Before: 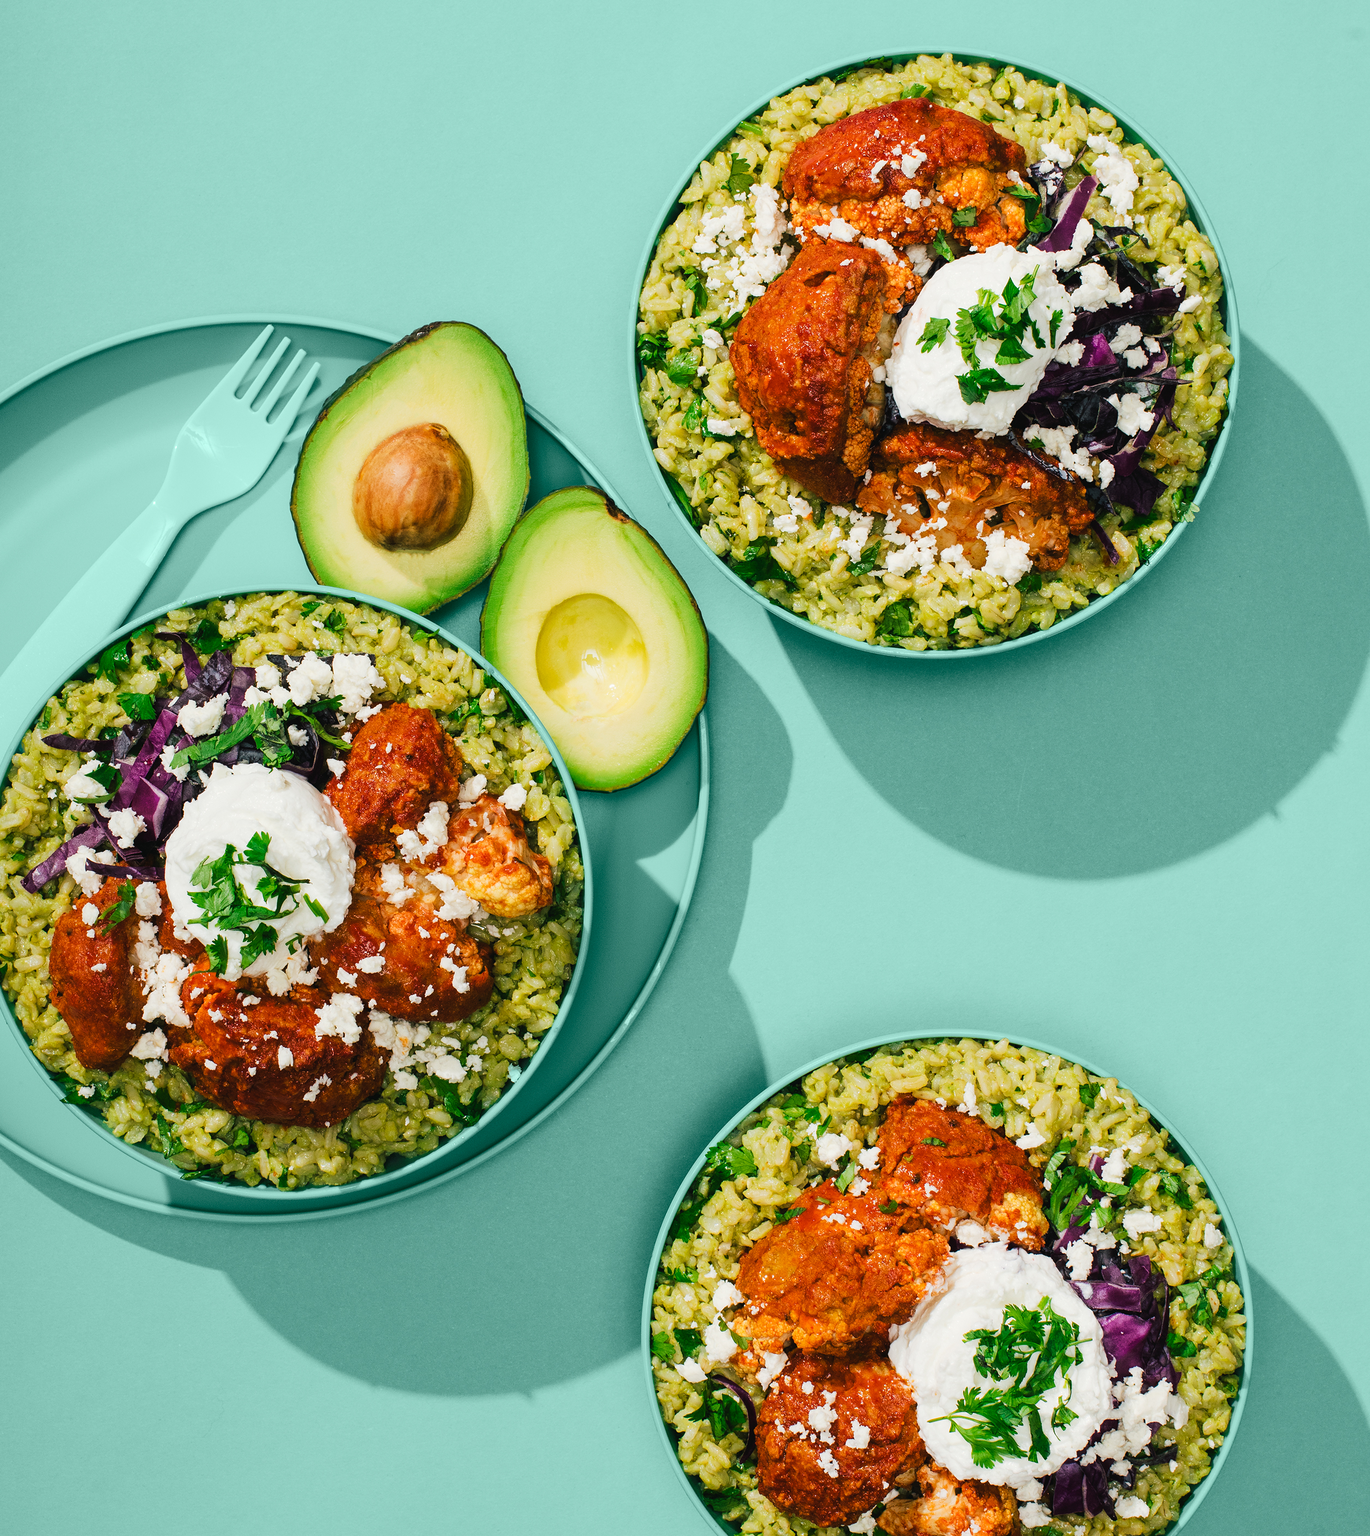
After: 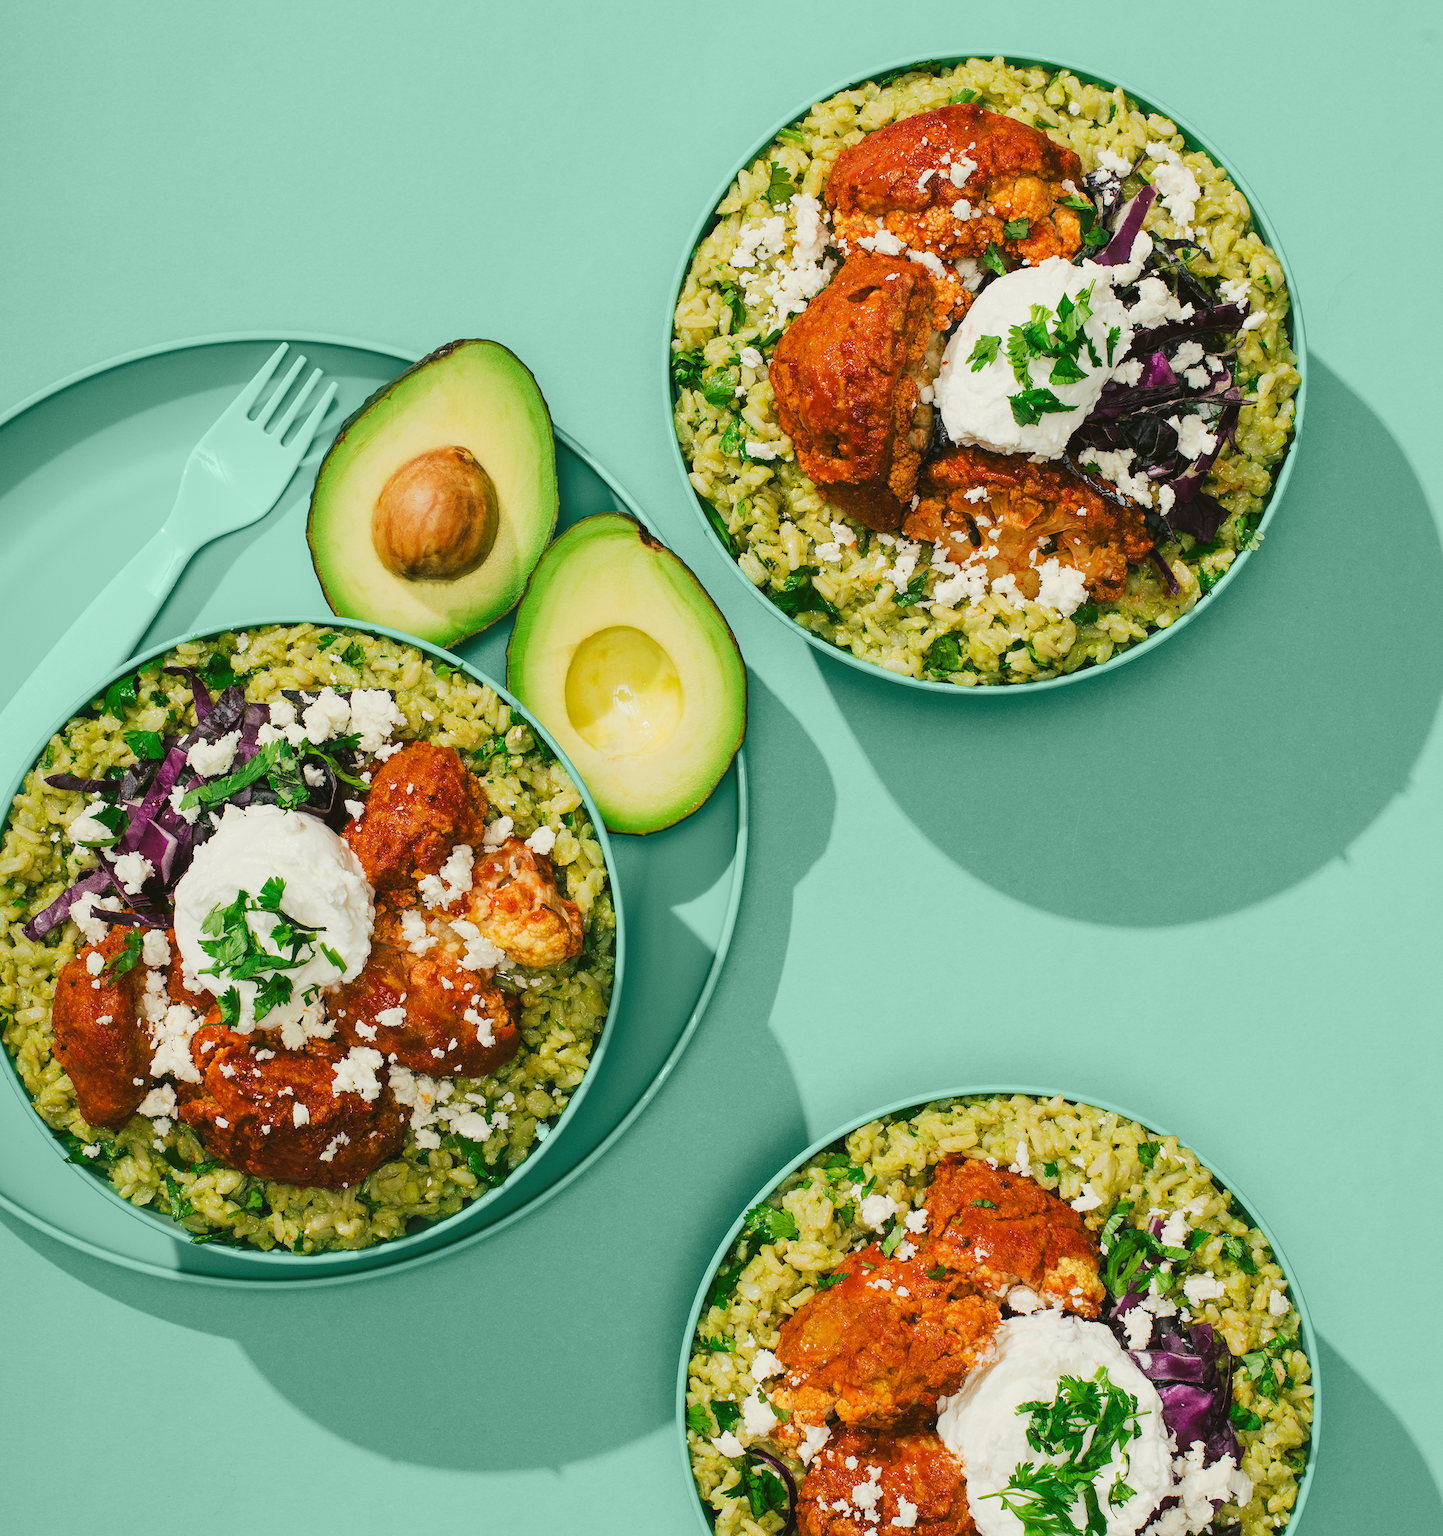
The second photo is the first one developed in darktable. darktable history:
color balance: mode lift, gamma, gain (sRGB), lift [1.04, 1, 1, 0.97], gamma [1.01, 1, 1, 0.97], gain [0.96, 1, 1, 0.97]
crop and rotate: top 0%, bottom 5.097%
